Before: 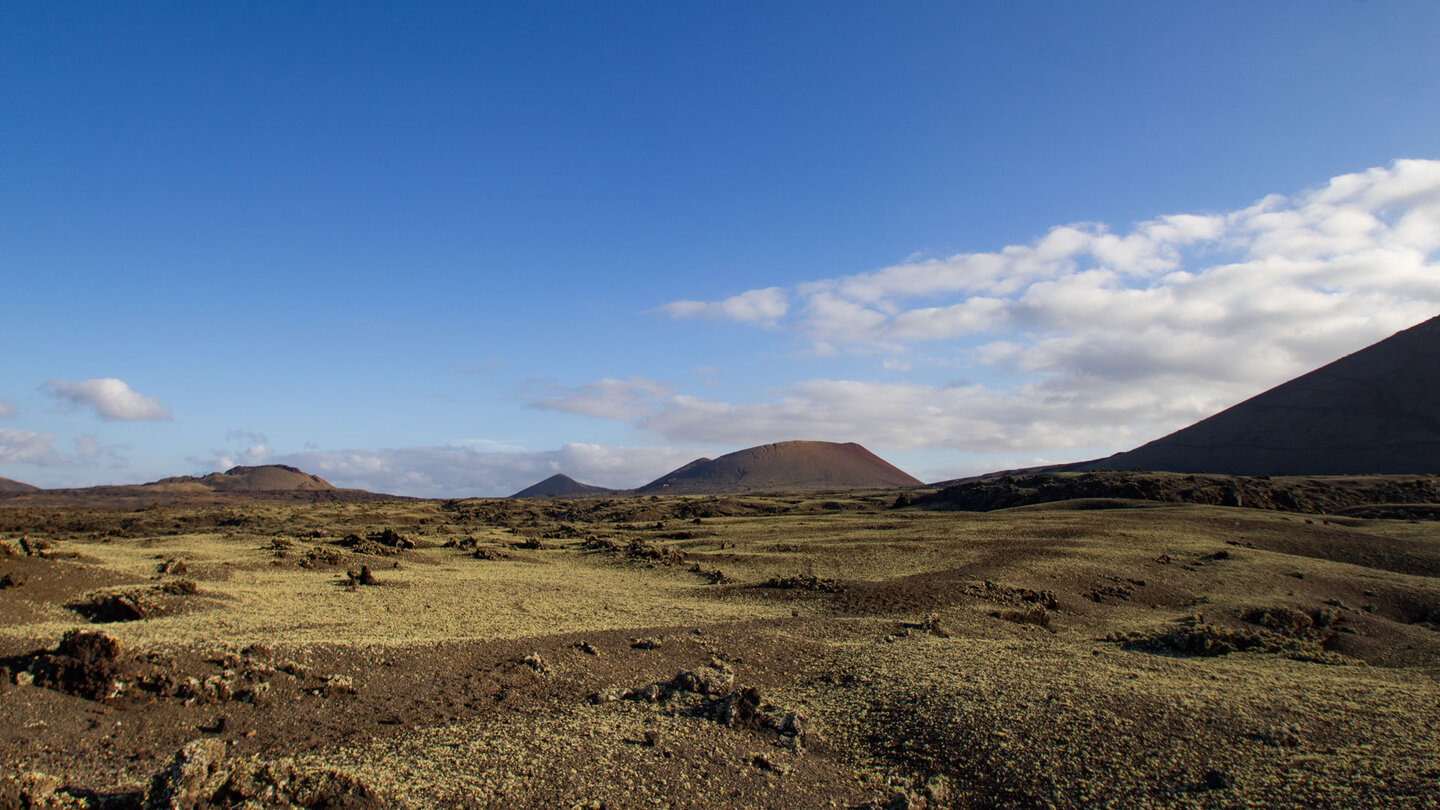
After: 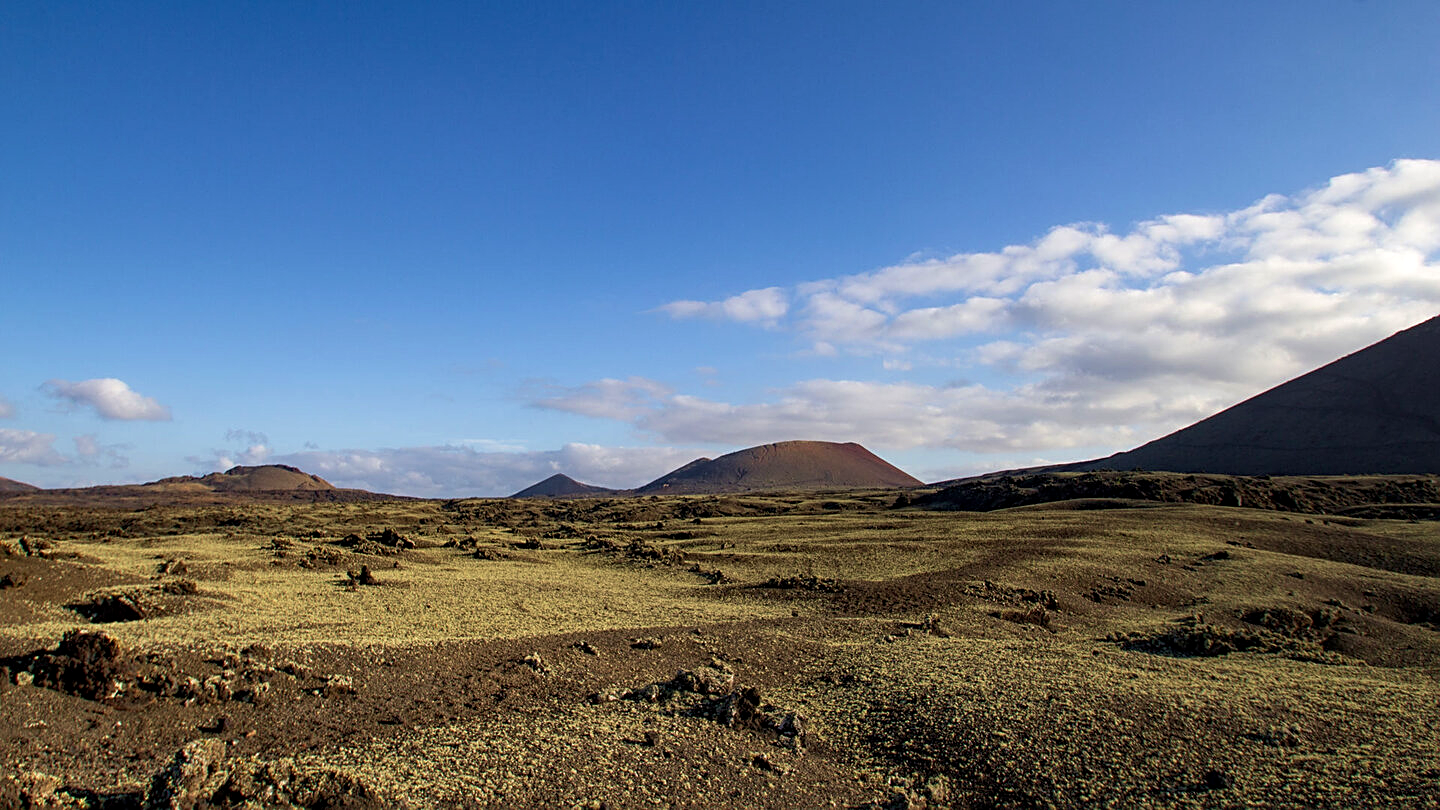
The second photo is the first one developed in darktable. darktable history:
local contrast: highlights 105%, shadows 101%, detail 131%, midtone range 0.2
velvia: on, module defaults
sharpen: on, module defaults
